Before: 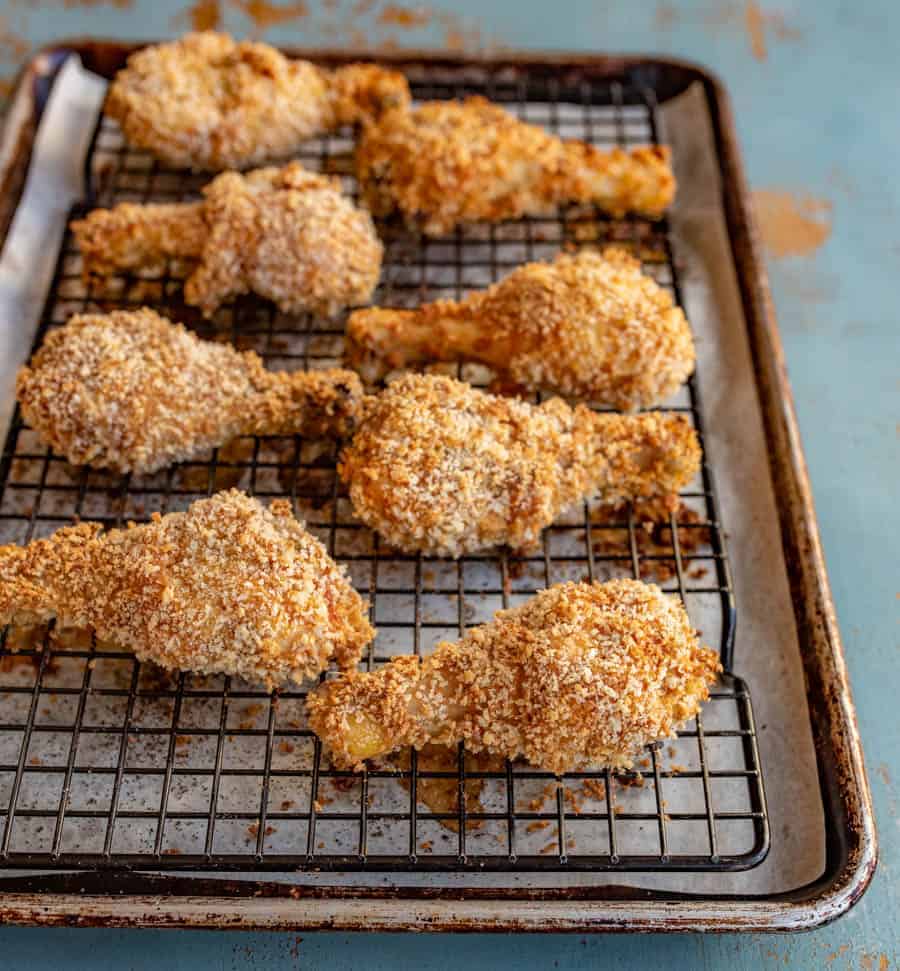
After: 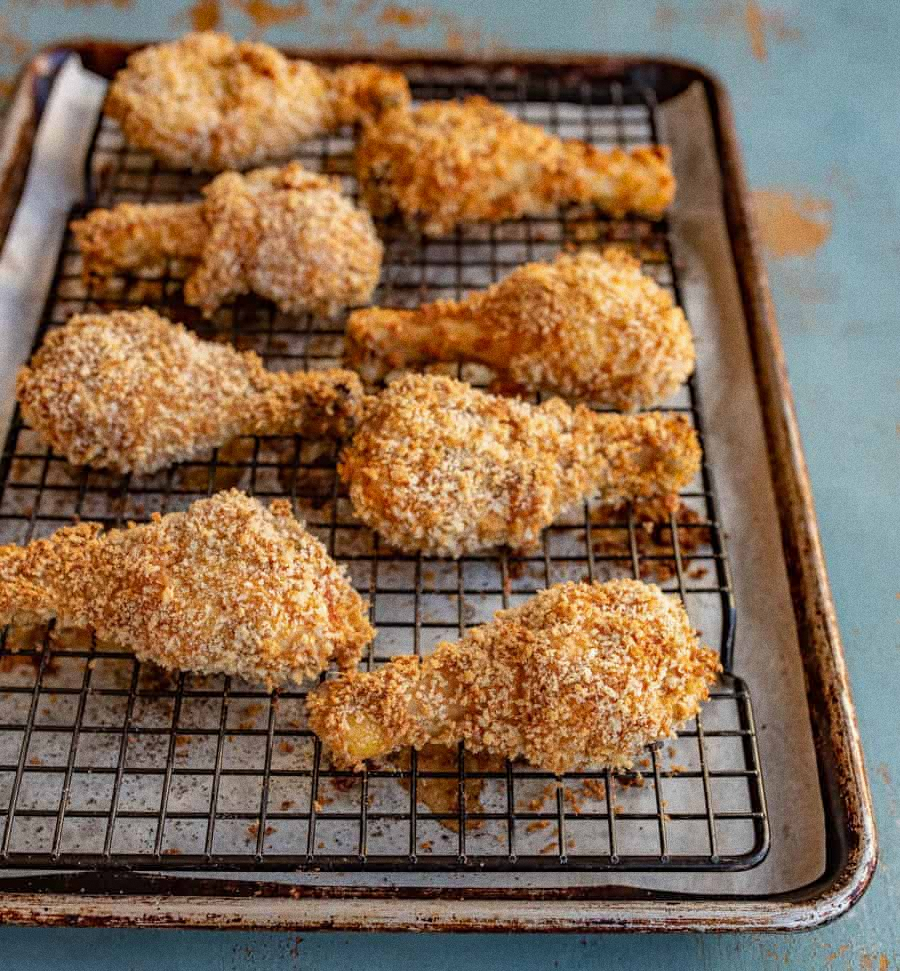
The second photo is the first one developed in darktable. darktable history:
grain: coarseness 0.09 ISO
shadows and highlights: shadows 43.71, white point adjustment -1.46, soften with gaussian
